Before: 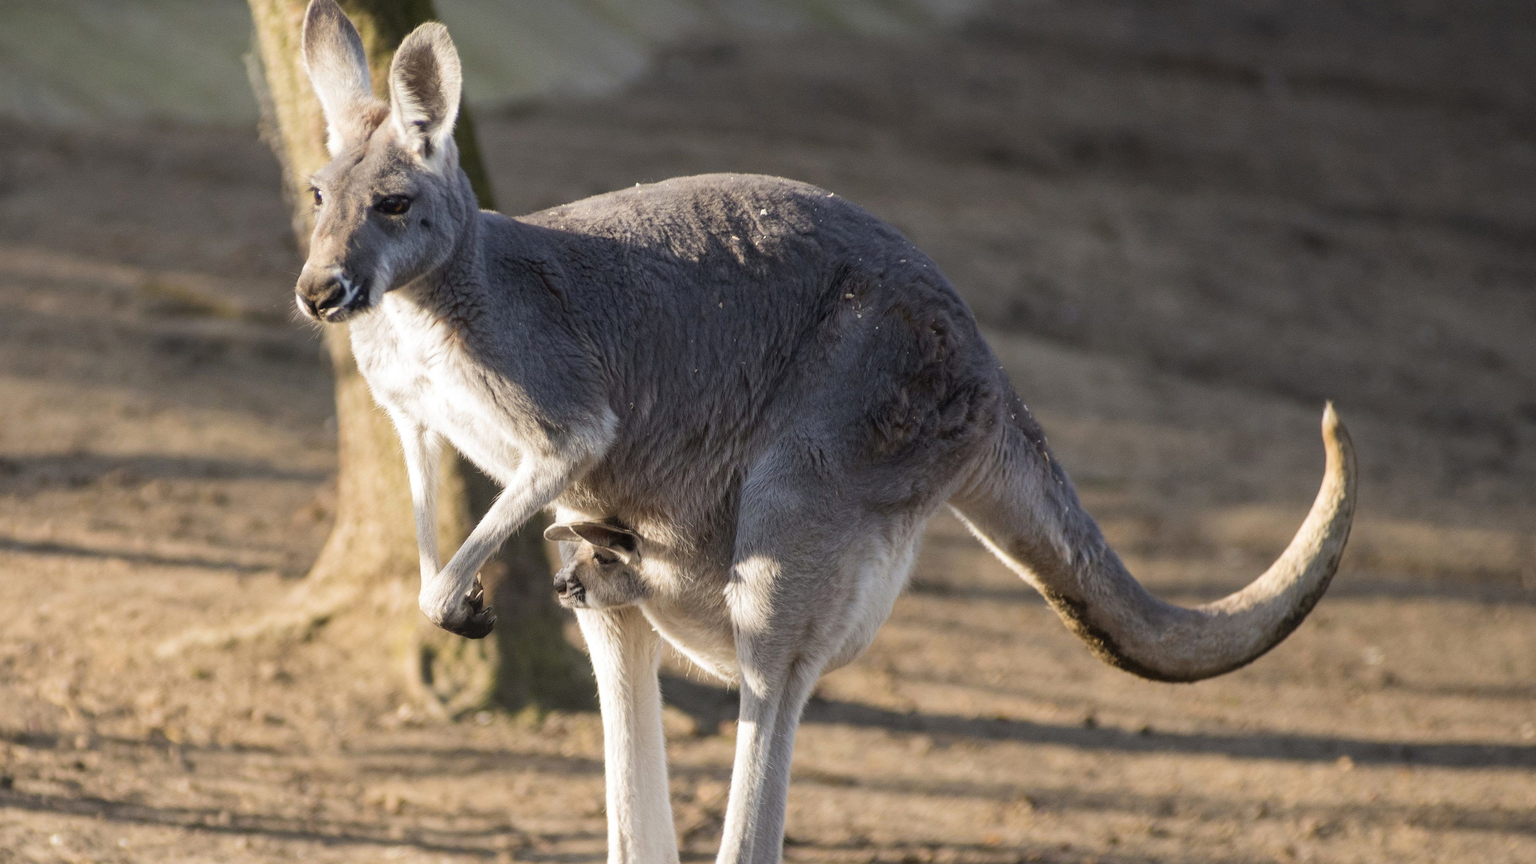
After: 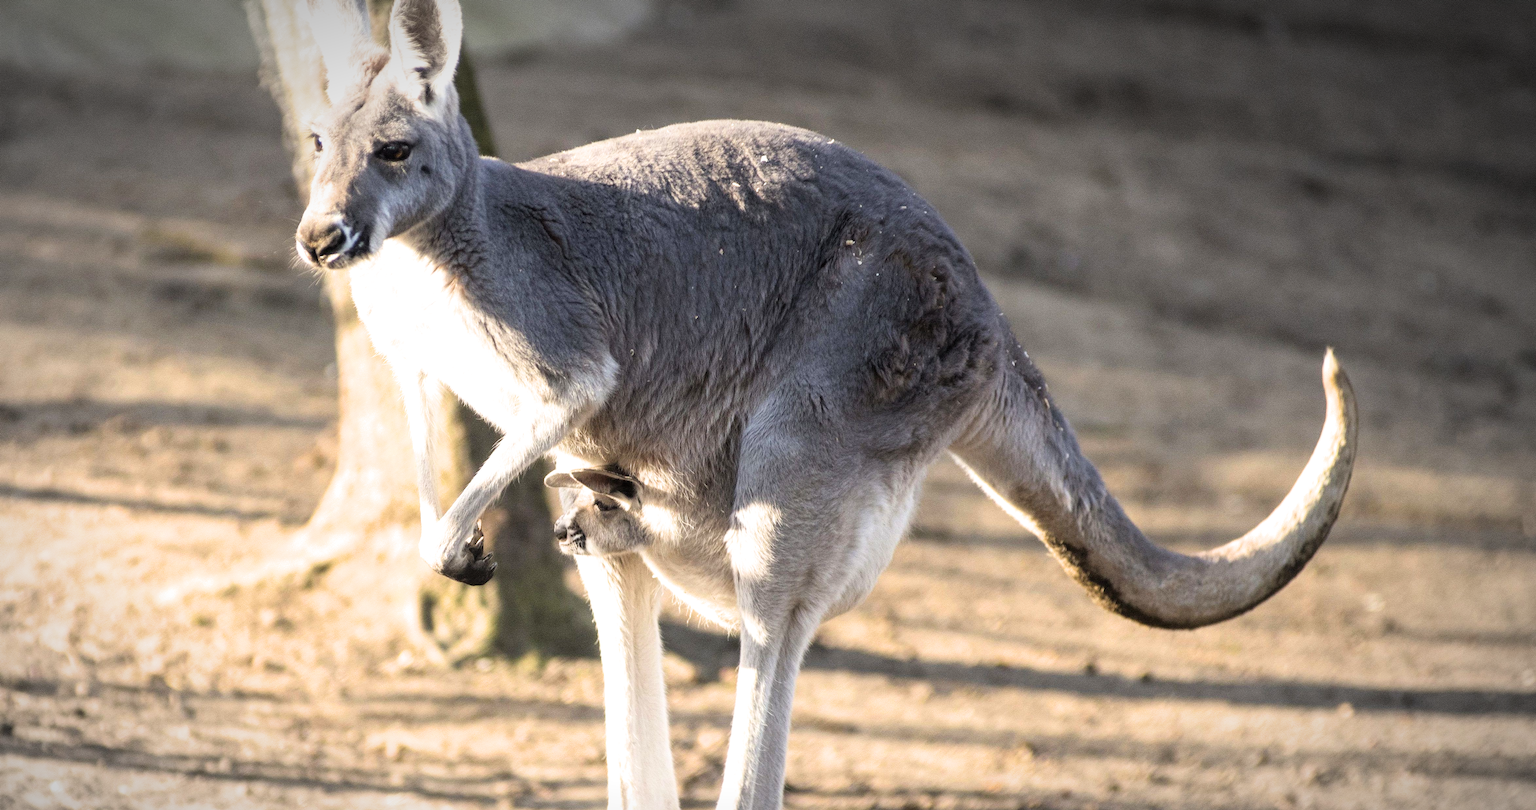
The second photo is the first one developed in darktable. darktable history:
exposure: exposure 0.914 EV, compensate highlight preservation false
vignetting: center (-0.037, 0.141), automatic ratio true
filmic rgb: black relative exposure -11.94 EV, white relative exposure 2.8 EV, target black luminance 0%, hardness 8.12, latitude 69.45%, contrast 1.137, highlights saturation mix 10.69%, shadows ↔ highlights balance -0.388%
crop and rotate: top 6.295%
